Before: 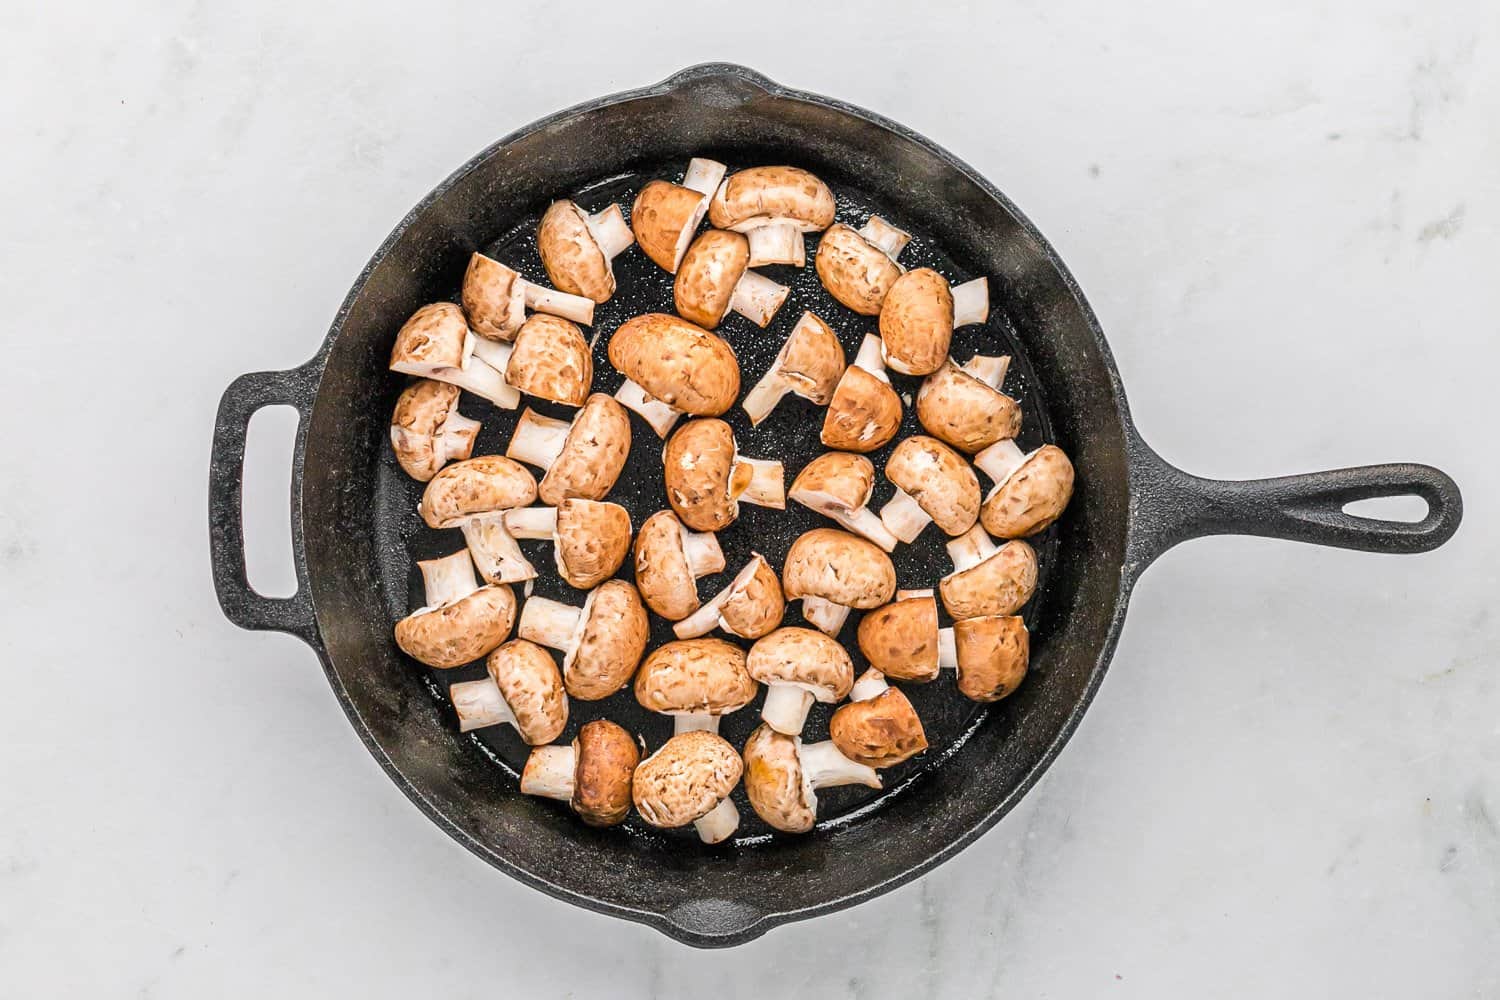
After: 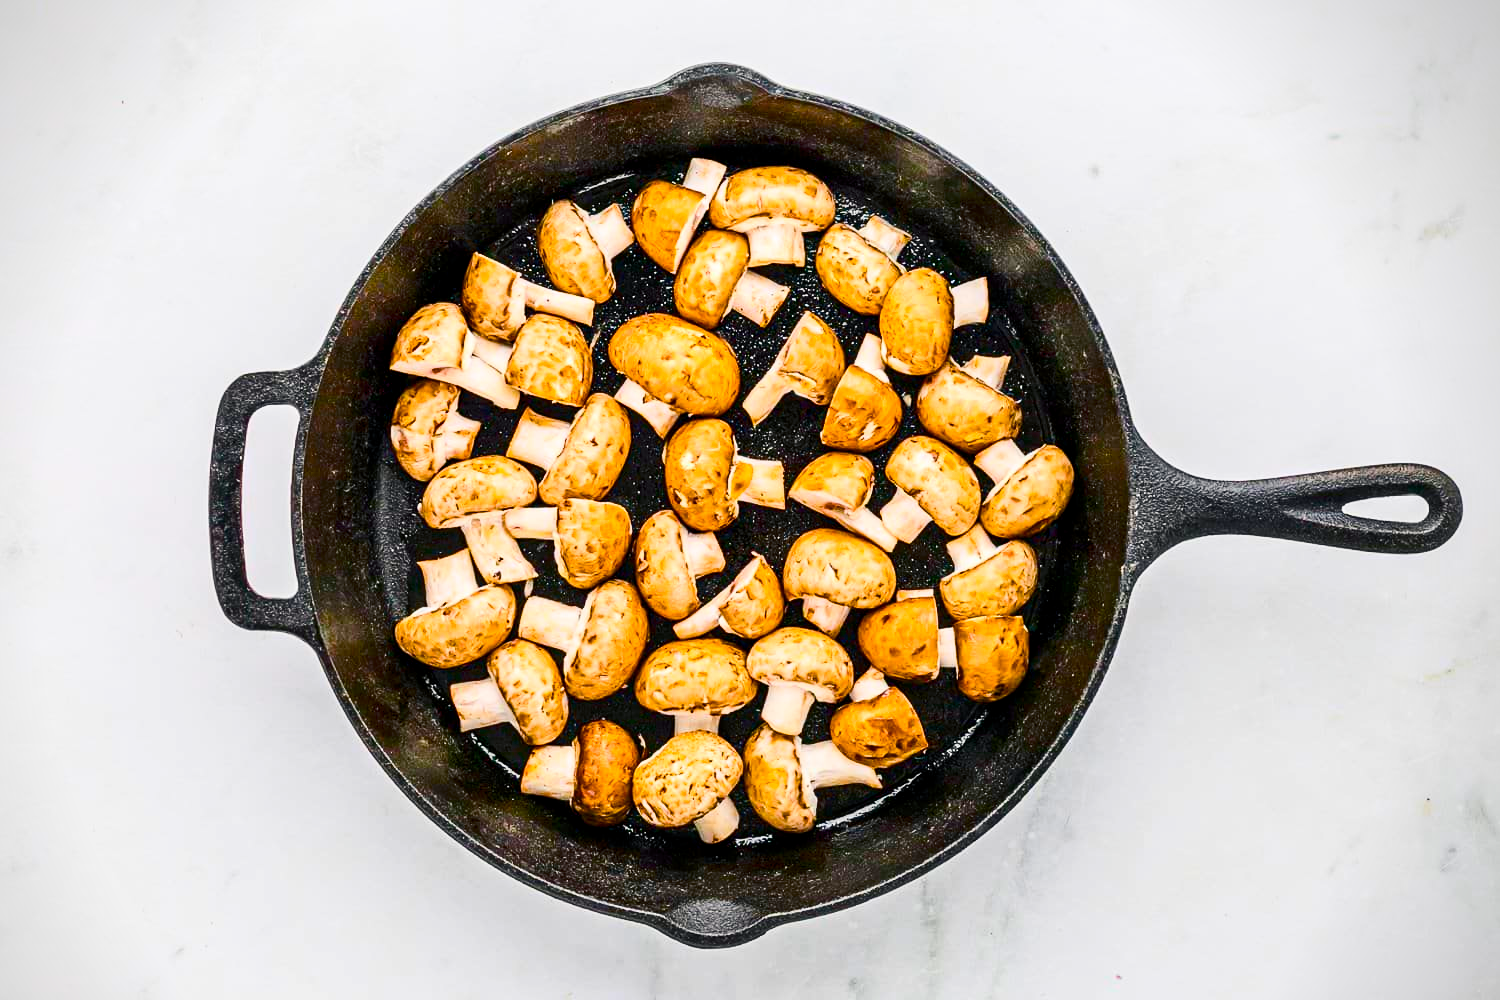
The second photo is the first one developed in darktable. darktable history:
color balance rgb: shadows lift › chroma 2.045%, shadows lift › hue 248.02°, global offset › luminance -0.251%, linear chroma grading › global chroma 49.461%, perceptual saturation grading › global saturation 34.771%, perceptual saturation grading › highlights -29.902%, perceptual saturation grading › shadows 35.516%, global vibrance 5.025%
contrast brightness saturation: contrast 0.295
vignetting: fall-off start 91.53%, center (-0.037, 0.143)
